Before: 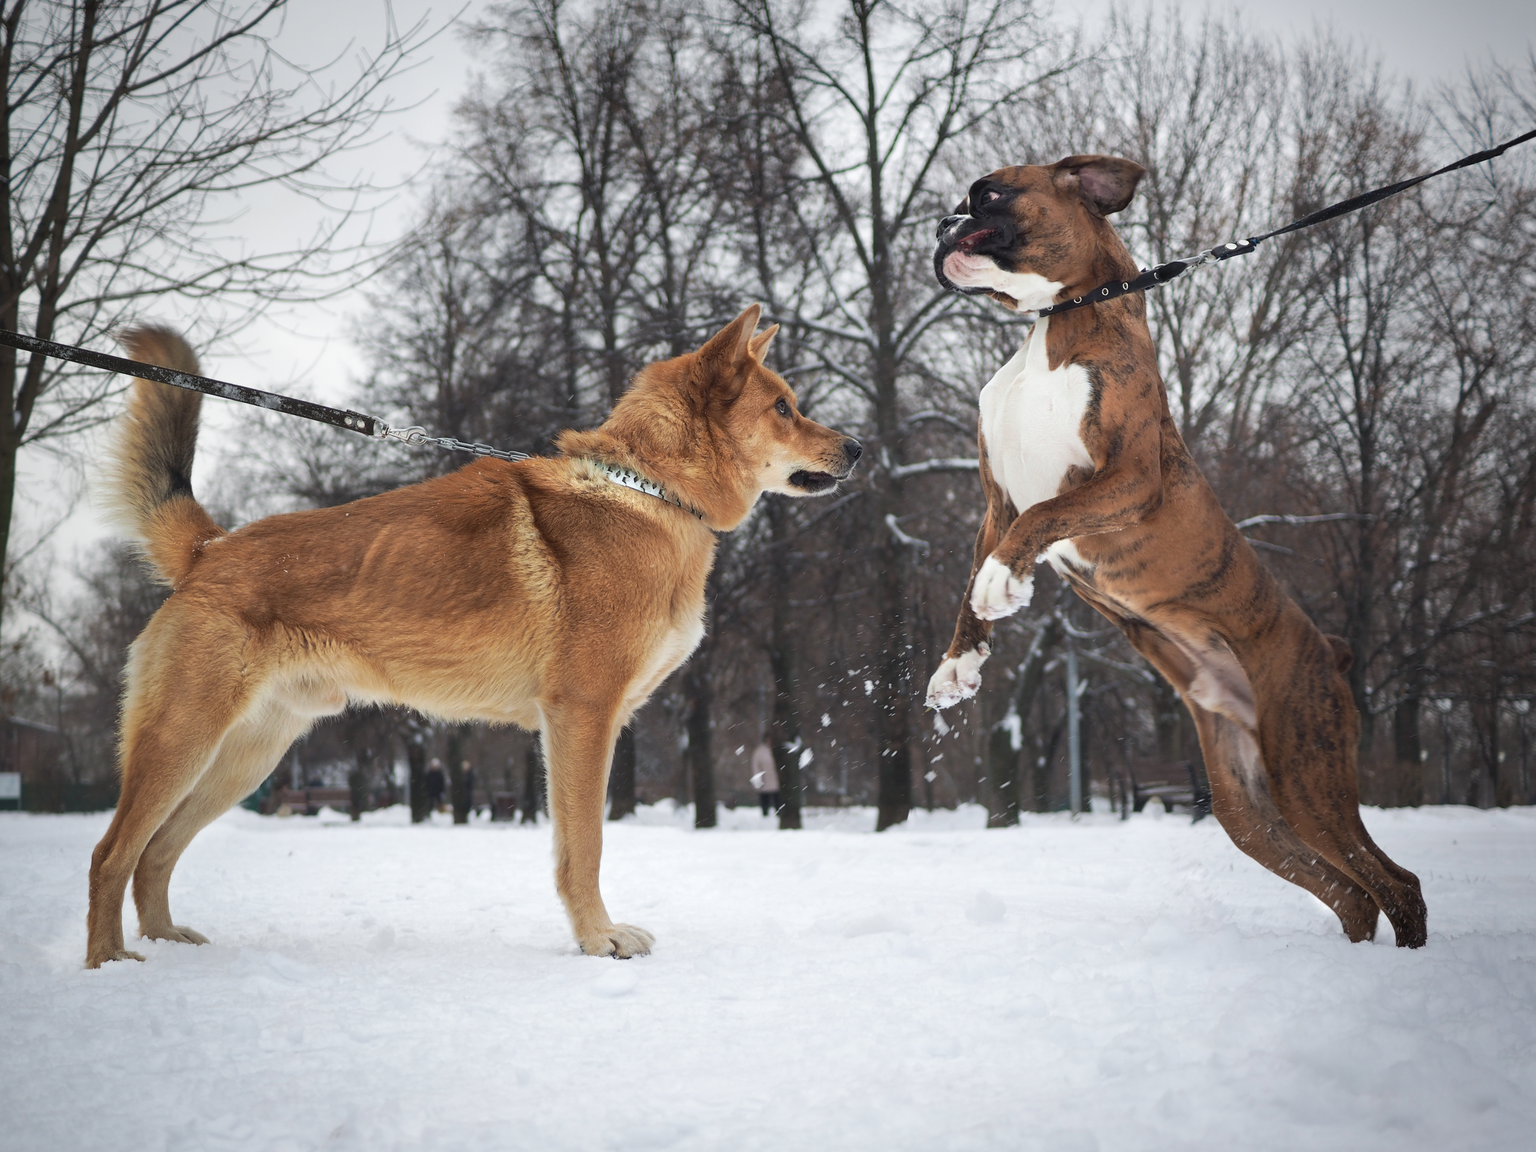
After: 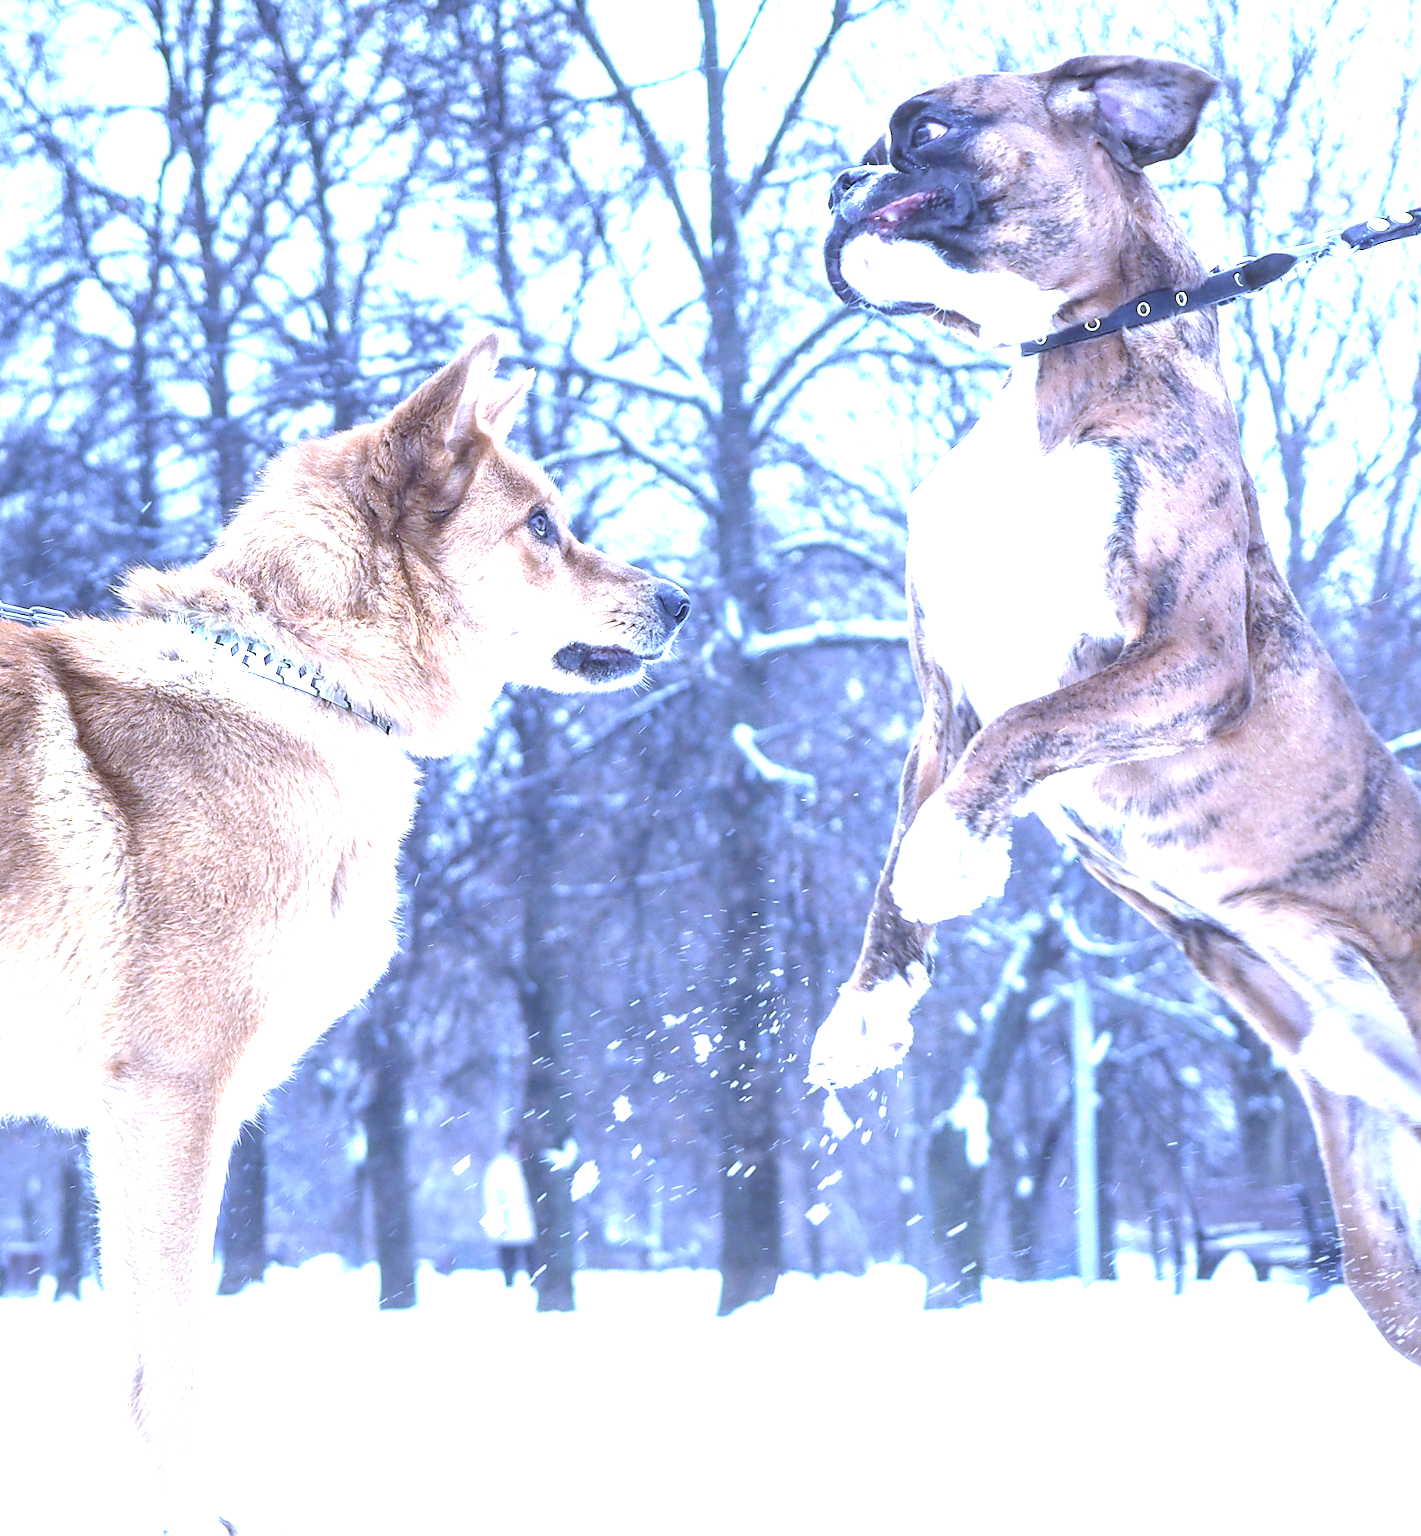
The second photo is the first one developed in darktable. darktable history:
local contrast: on, module defaults
white balance: red 0.766, blue 1.537
exposure: exposure 2.25 EV, compensate highlight preservation false
crop: left 32.075%, top 10.976%, right 18.355%, bottom 17.596%
